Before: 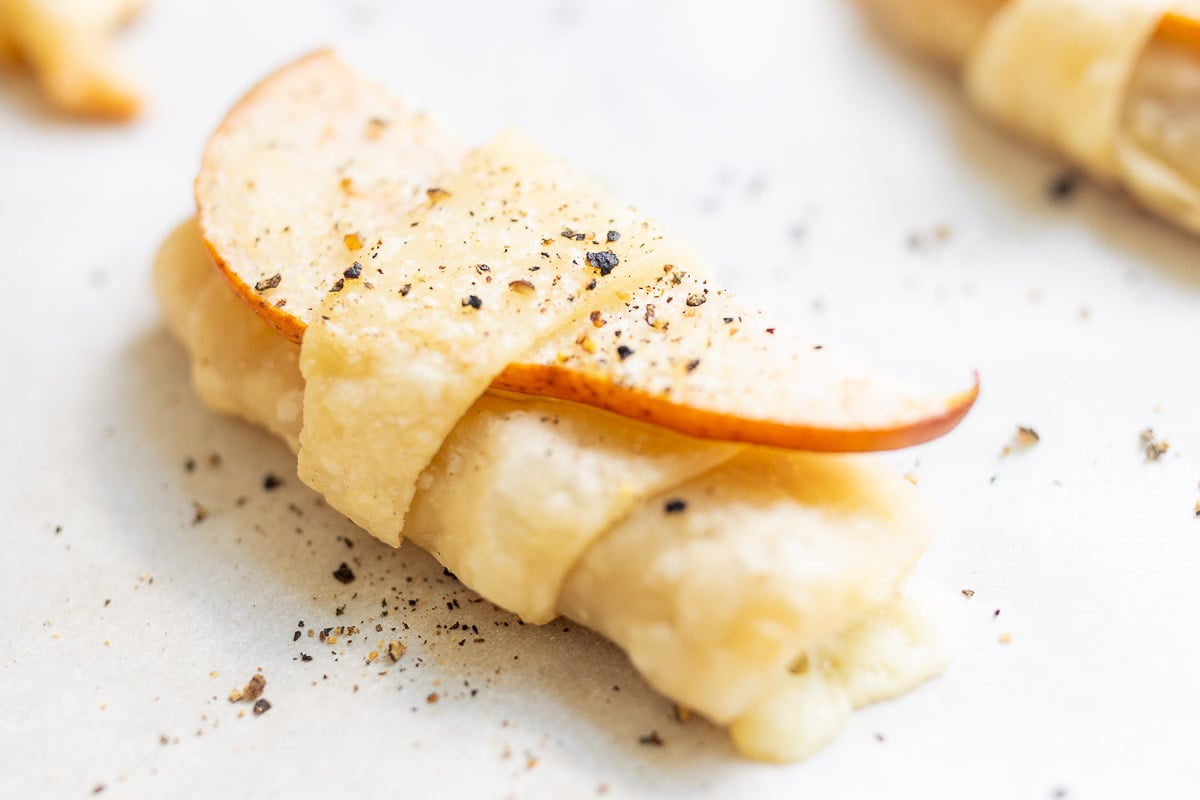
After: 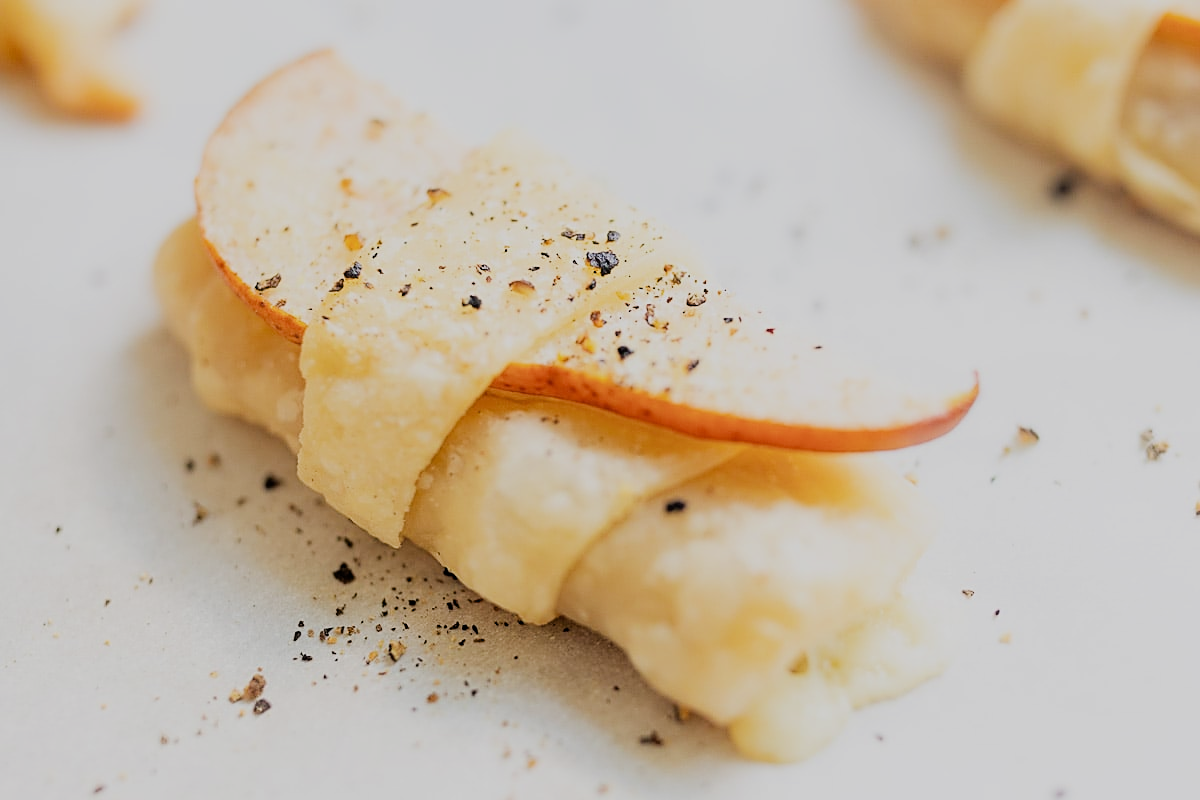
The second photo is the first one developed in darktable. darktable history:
filmic rgb: black relative exposure -7.32 EV, white relative exposure 5.09 EV, hardness 3.2
sharpen: on, module defaults
